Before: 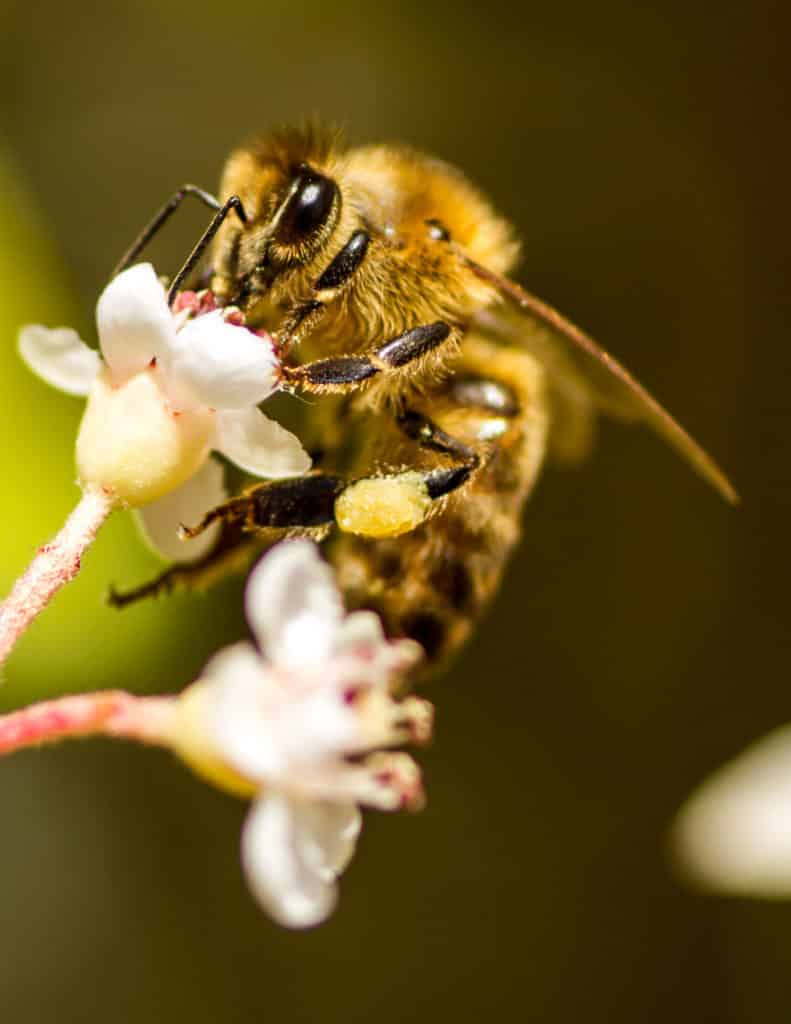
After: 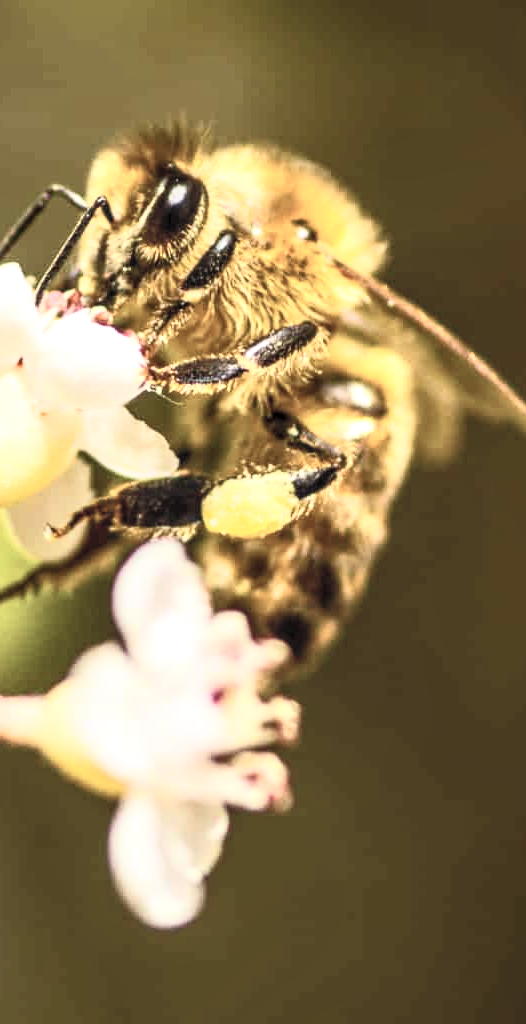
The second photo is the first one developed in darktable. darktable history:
local contrast: detail 130%
crop: left 16.899%, right 16.556%
tone equalizer: on, module defaults
contrast brightness saturation: contrast 0.43, brightness 0.56, saturation -0.19
